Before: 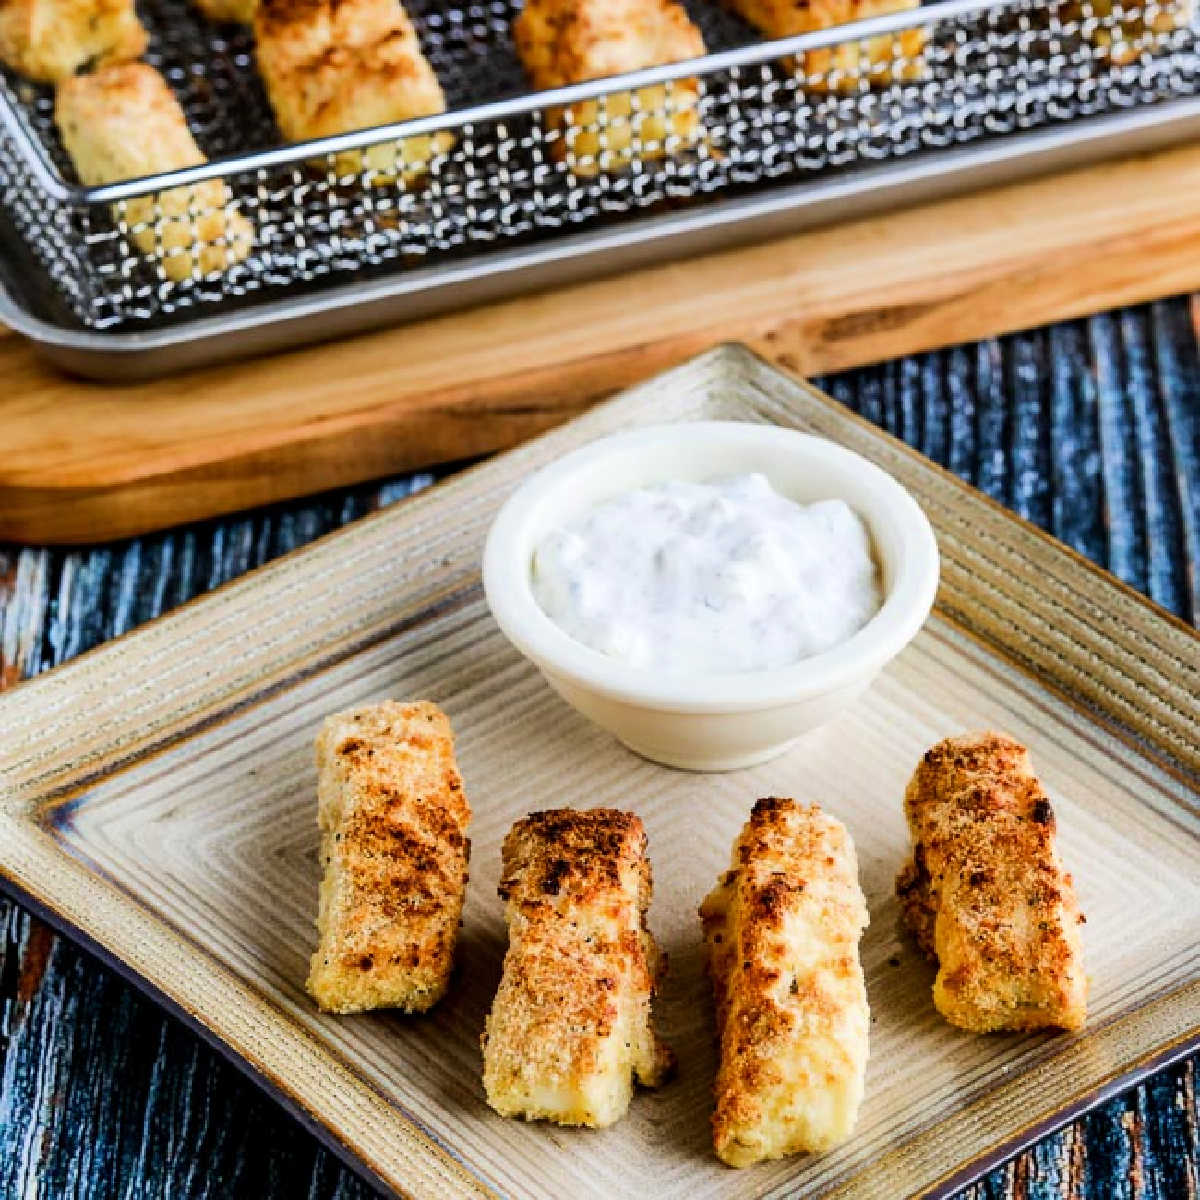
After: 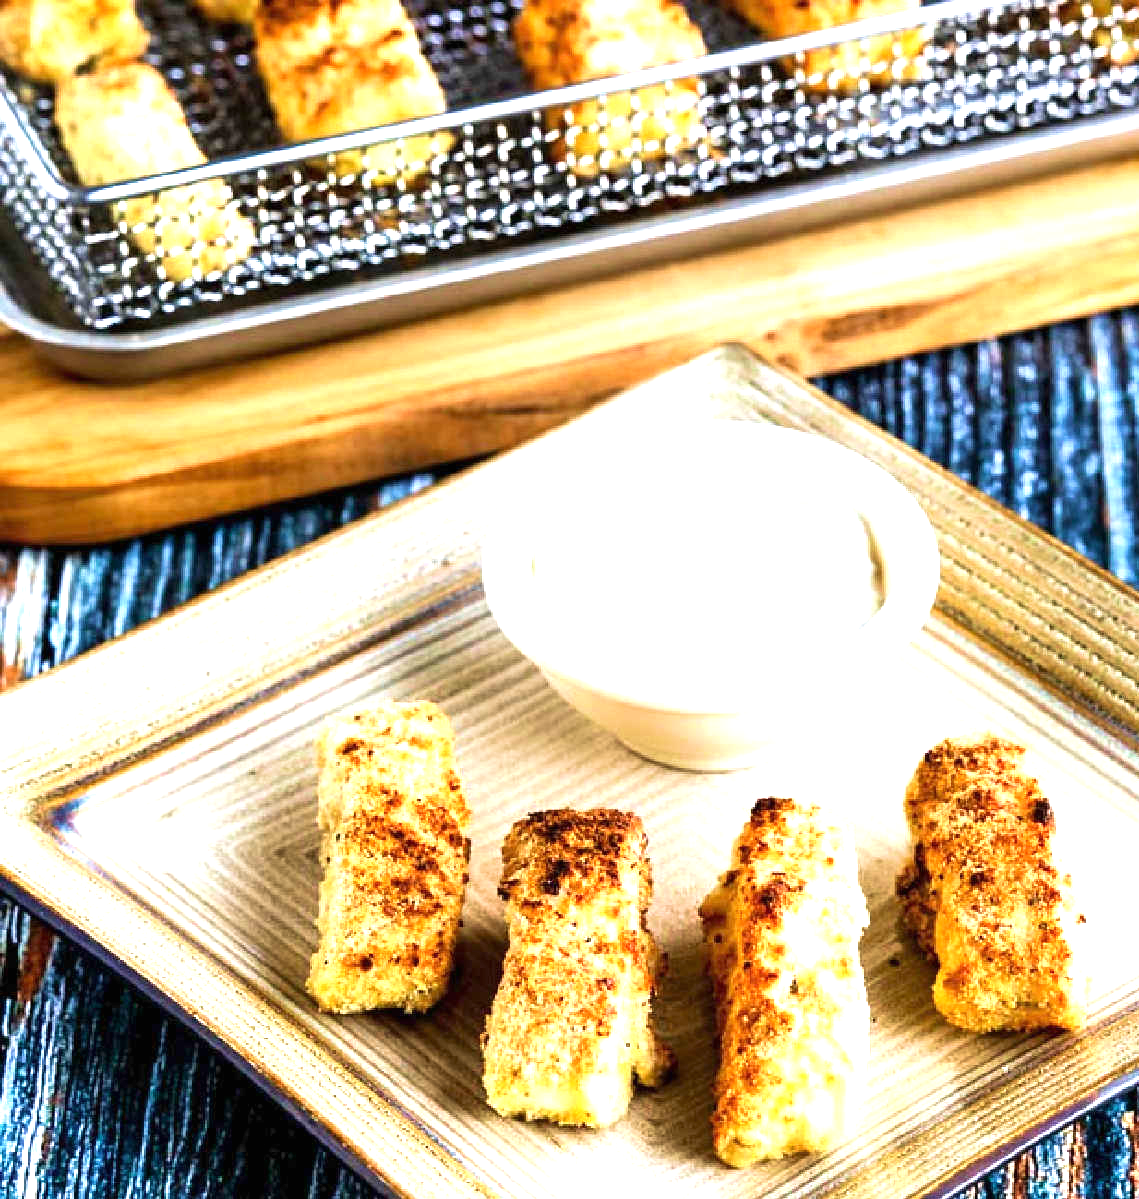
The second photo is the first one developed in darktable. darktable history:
velvia: strength 36.71%
crop and rotate: left 0%, right 5.077%
exposure: black level correction 0, exposure 1.2 EV, compensate highlight preservation false
